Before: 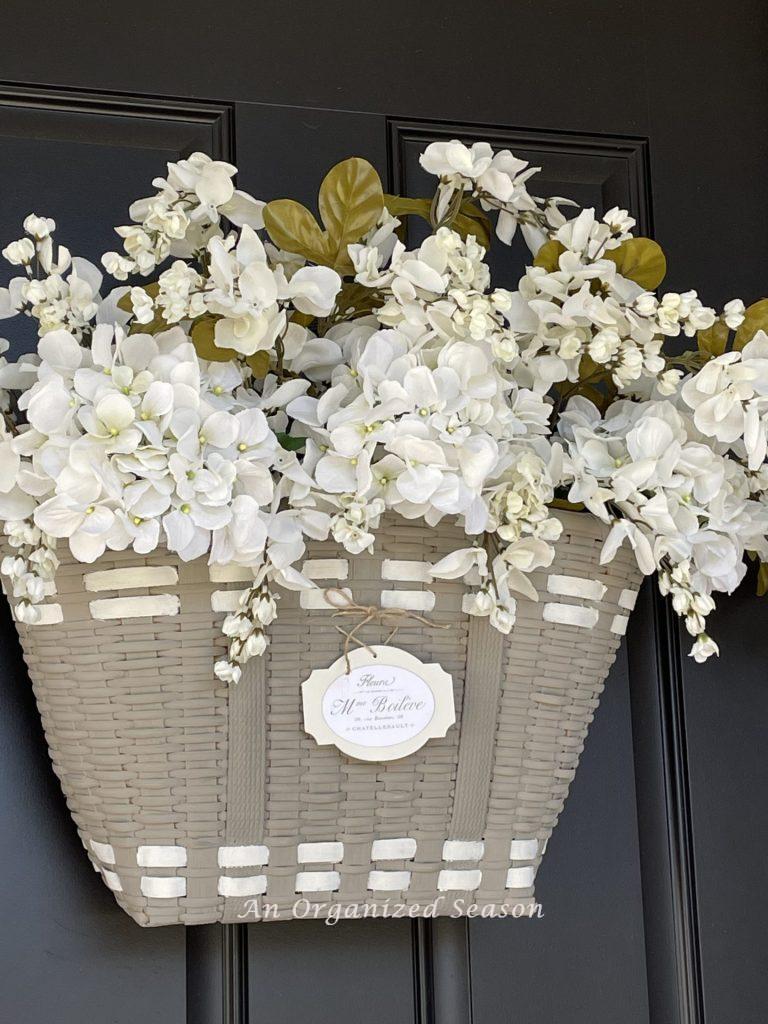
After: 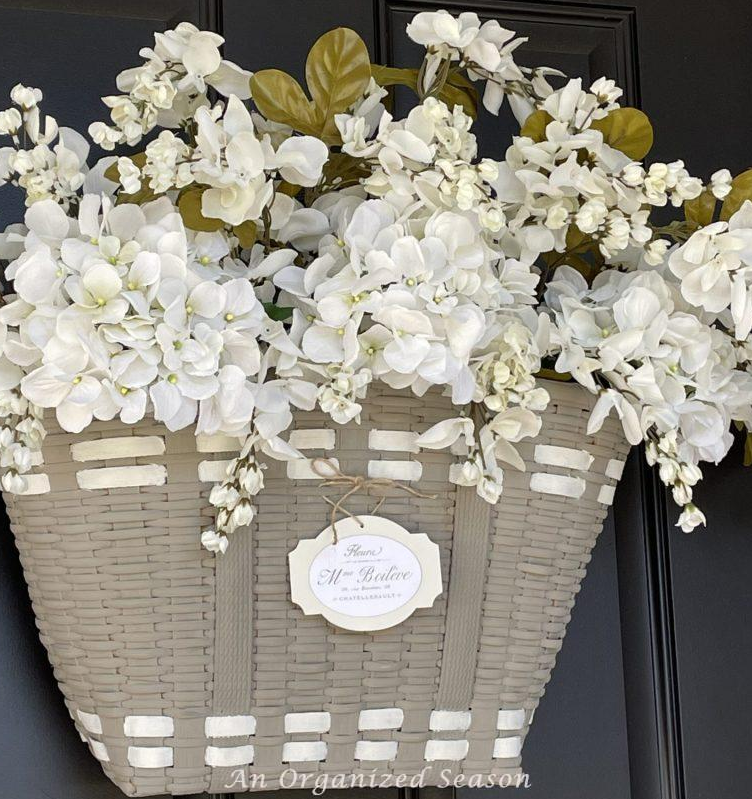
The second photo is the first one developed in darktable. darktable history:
crop and rotate: left 1.804%, top 12.743%, right 0.277%, bottom 9.16%
